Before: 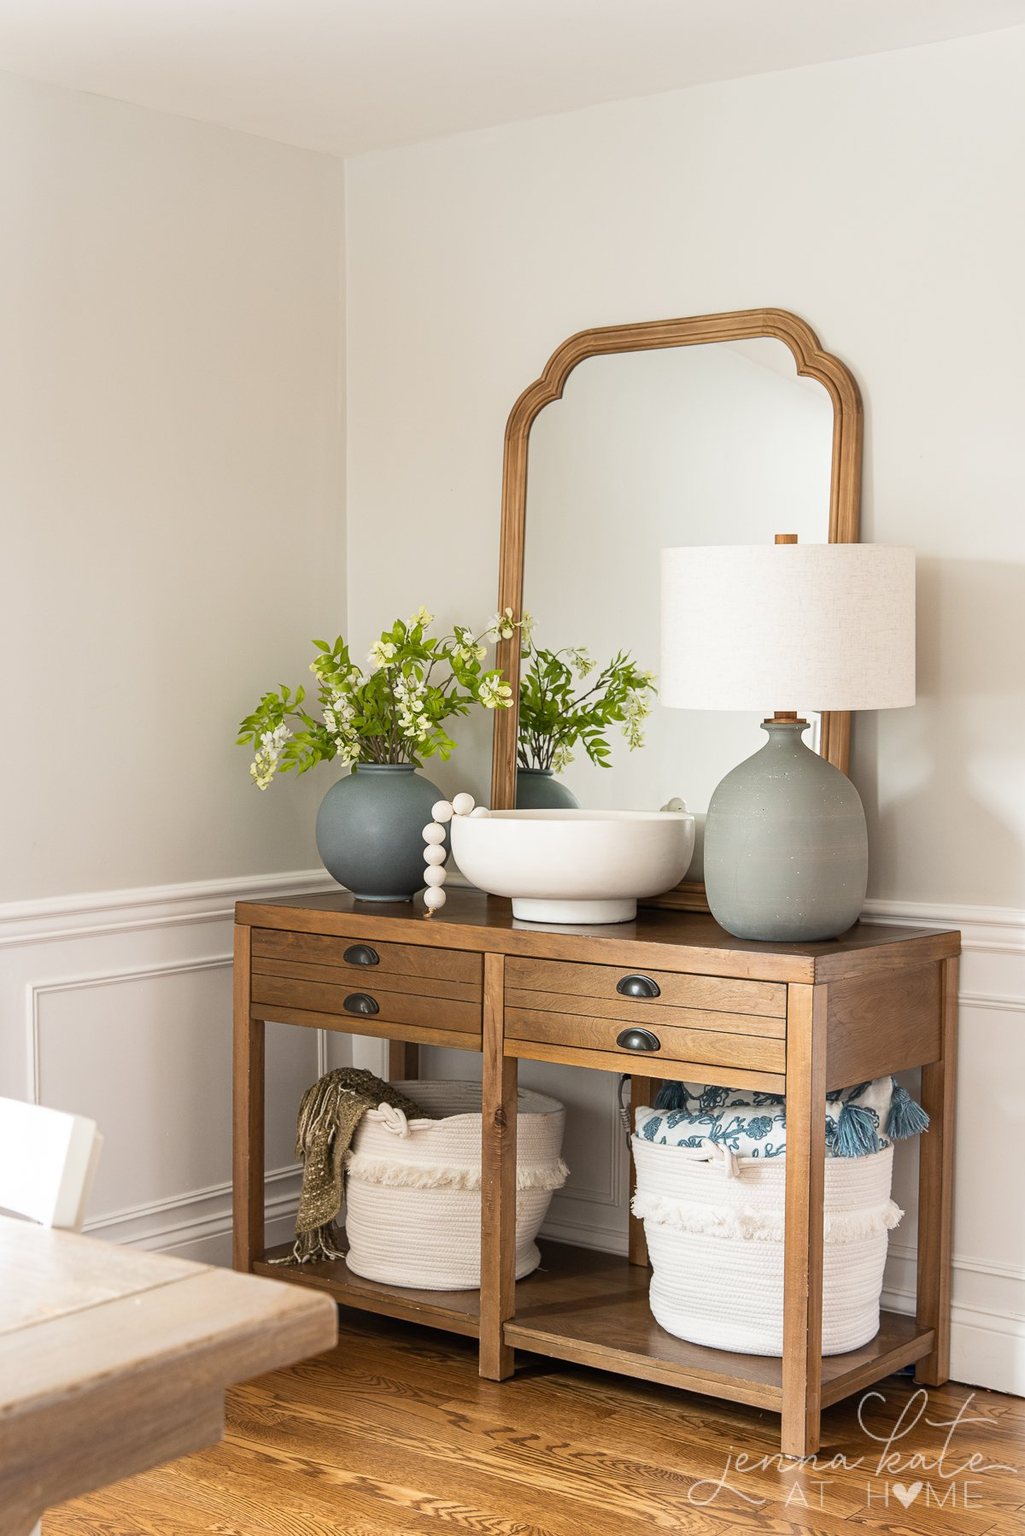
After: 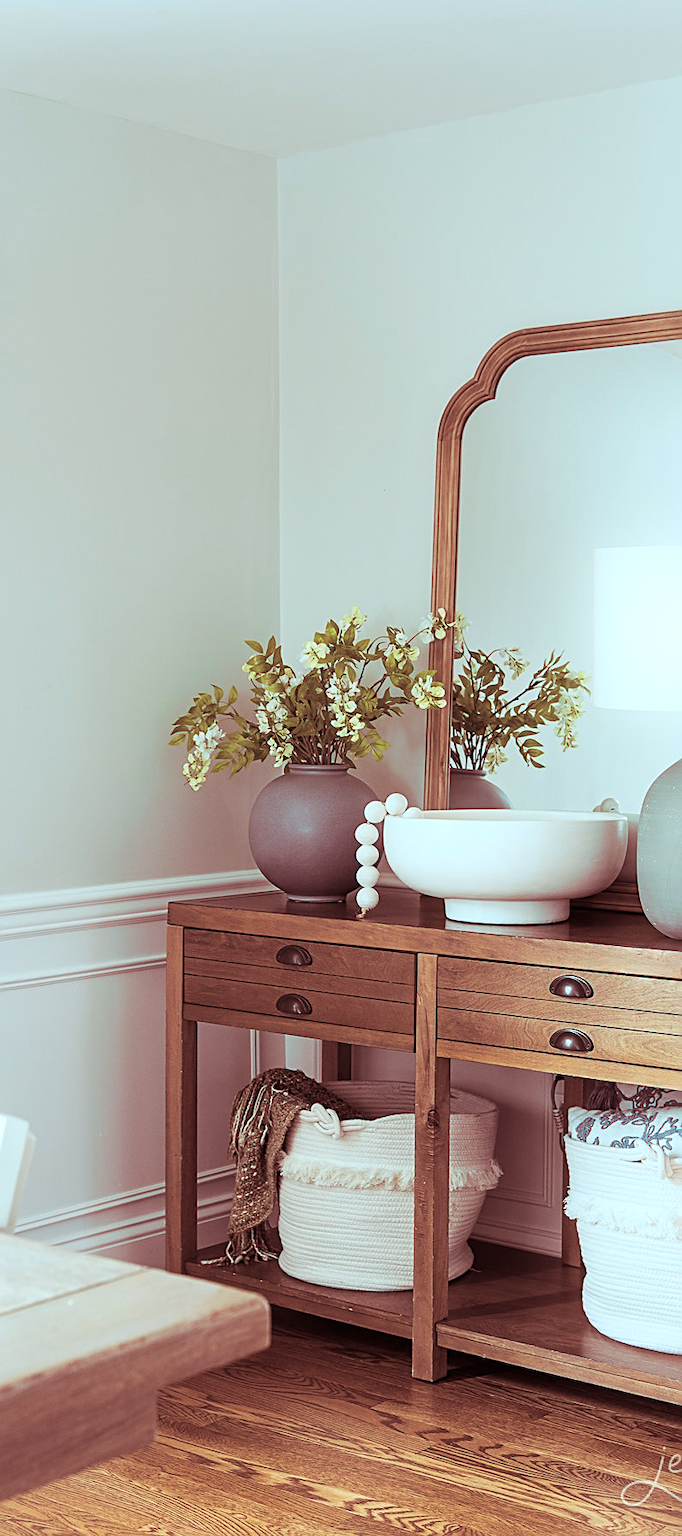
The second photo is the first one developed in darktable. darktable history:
split-toning: highlights › hue 187.2°, highlights › saturation 0.83, balance -68.05, compress 56.43%
sharpen: on, module defaults
crop and rotate: left 6.617%, right 26.717%
color correction: highlights a* -10.04, highlights b* -10.37
tone equalizer: on, module defaults
bloom: size 9%, threshold 100%, strength 7%
